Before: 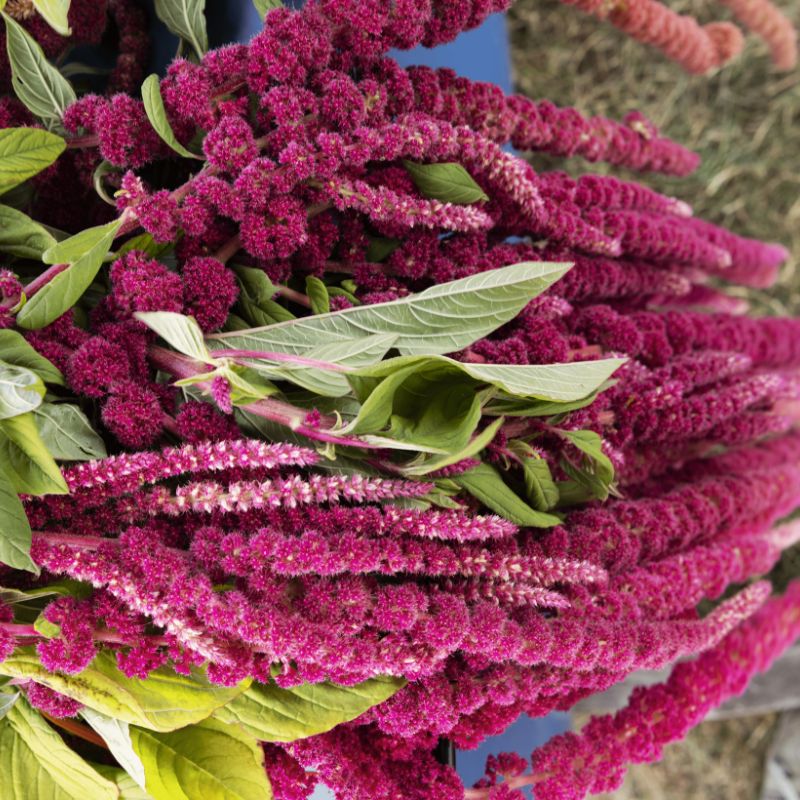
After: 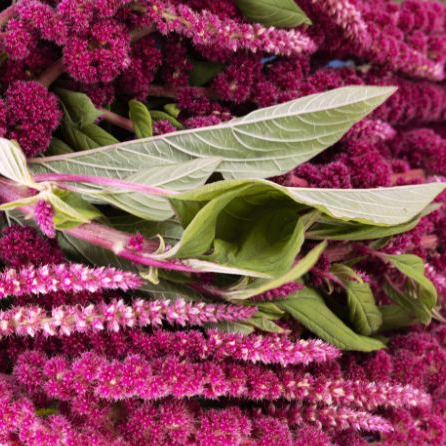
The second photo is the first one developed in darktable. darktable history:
white balance: red 1.05, blue 1.072
crop and rotate: left 22.13%, top 22.054%, right 22.026%, bottom 22.102%
